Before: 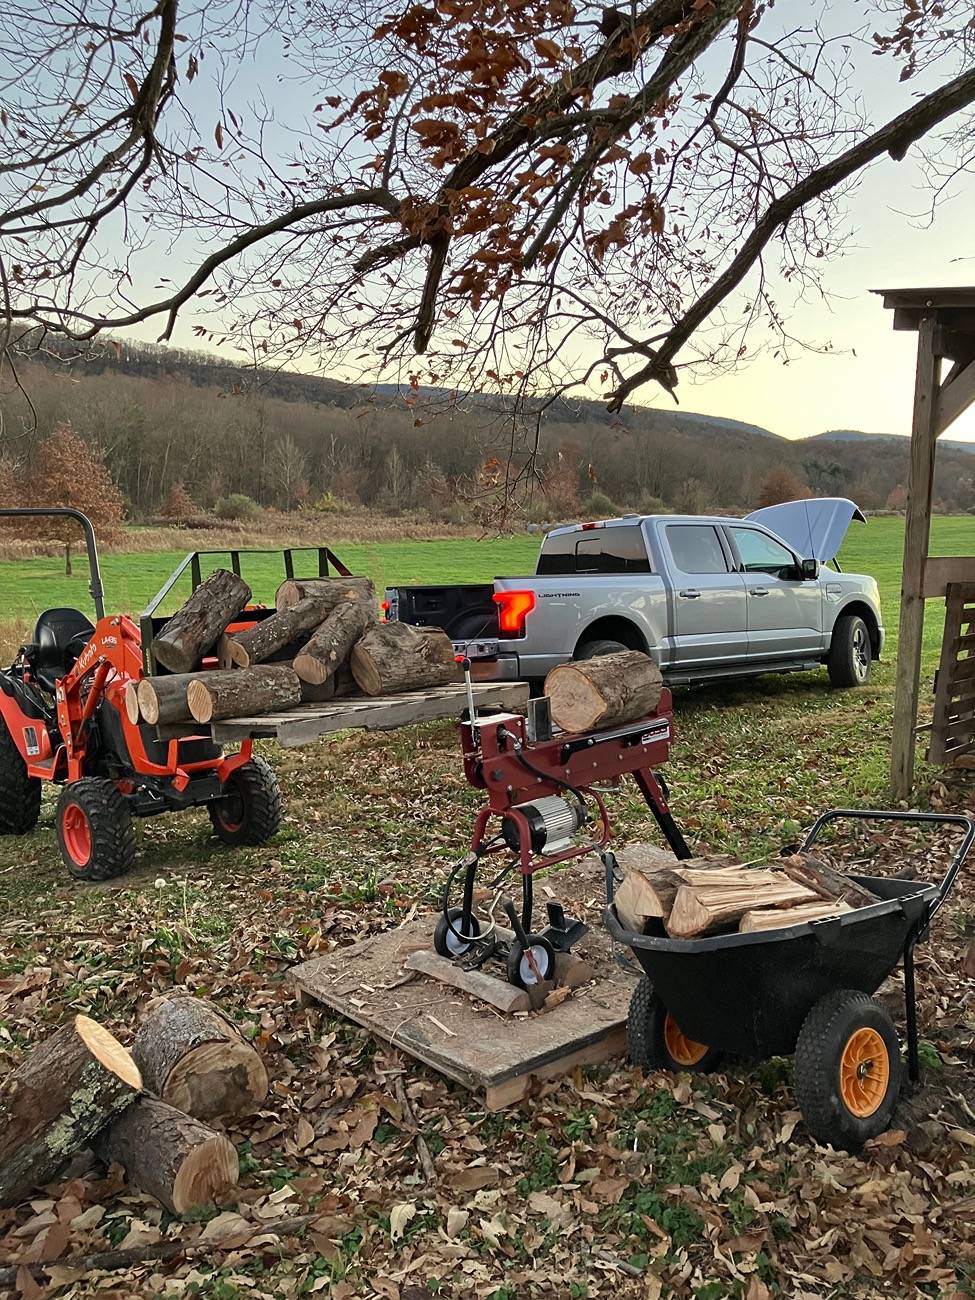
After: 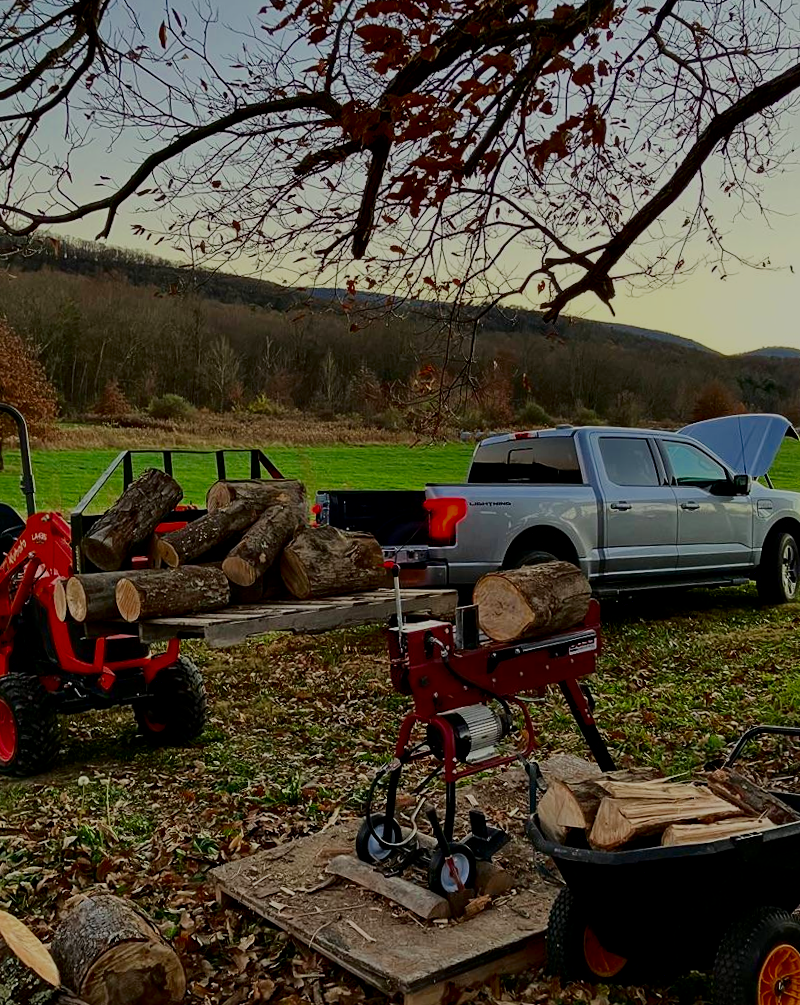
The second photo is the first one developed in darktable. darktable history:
crop and rotate: left 7.196%, top 4.574%, right 10.605%, bottom 13.178%
filmic rgb: black relative exposure -6.15 EV, white relative exposure 6.96 EV, hardness 2.23, color science v6 (2022)
exposure: black level correction 0.001, exposure 0.5 EV, compensate exposure bias true, compensate highlight preservation false
rotate and perspective: rotation 1.57°, crop left 0.018, crop right 0.982, crop top 0.039, crop bottom 0.961
contrast brightness saturation: contrast 0.09, brightness -0.59, saturation 0.17
